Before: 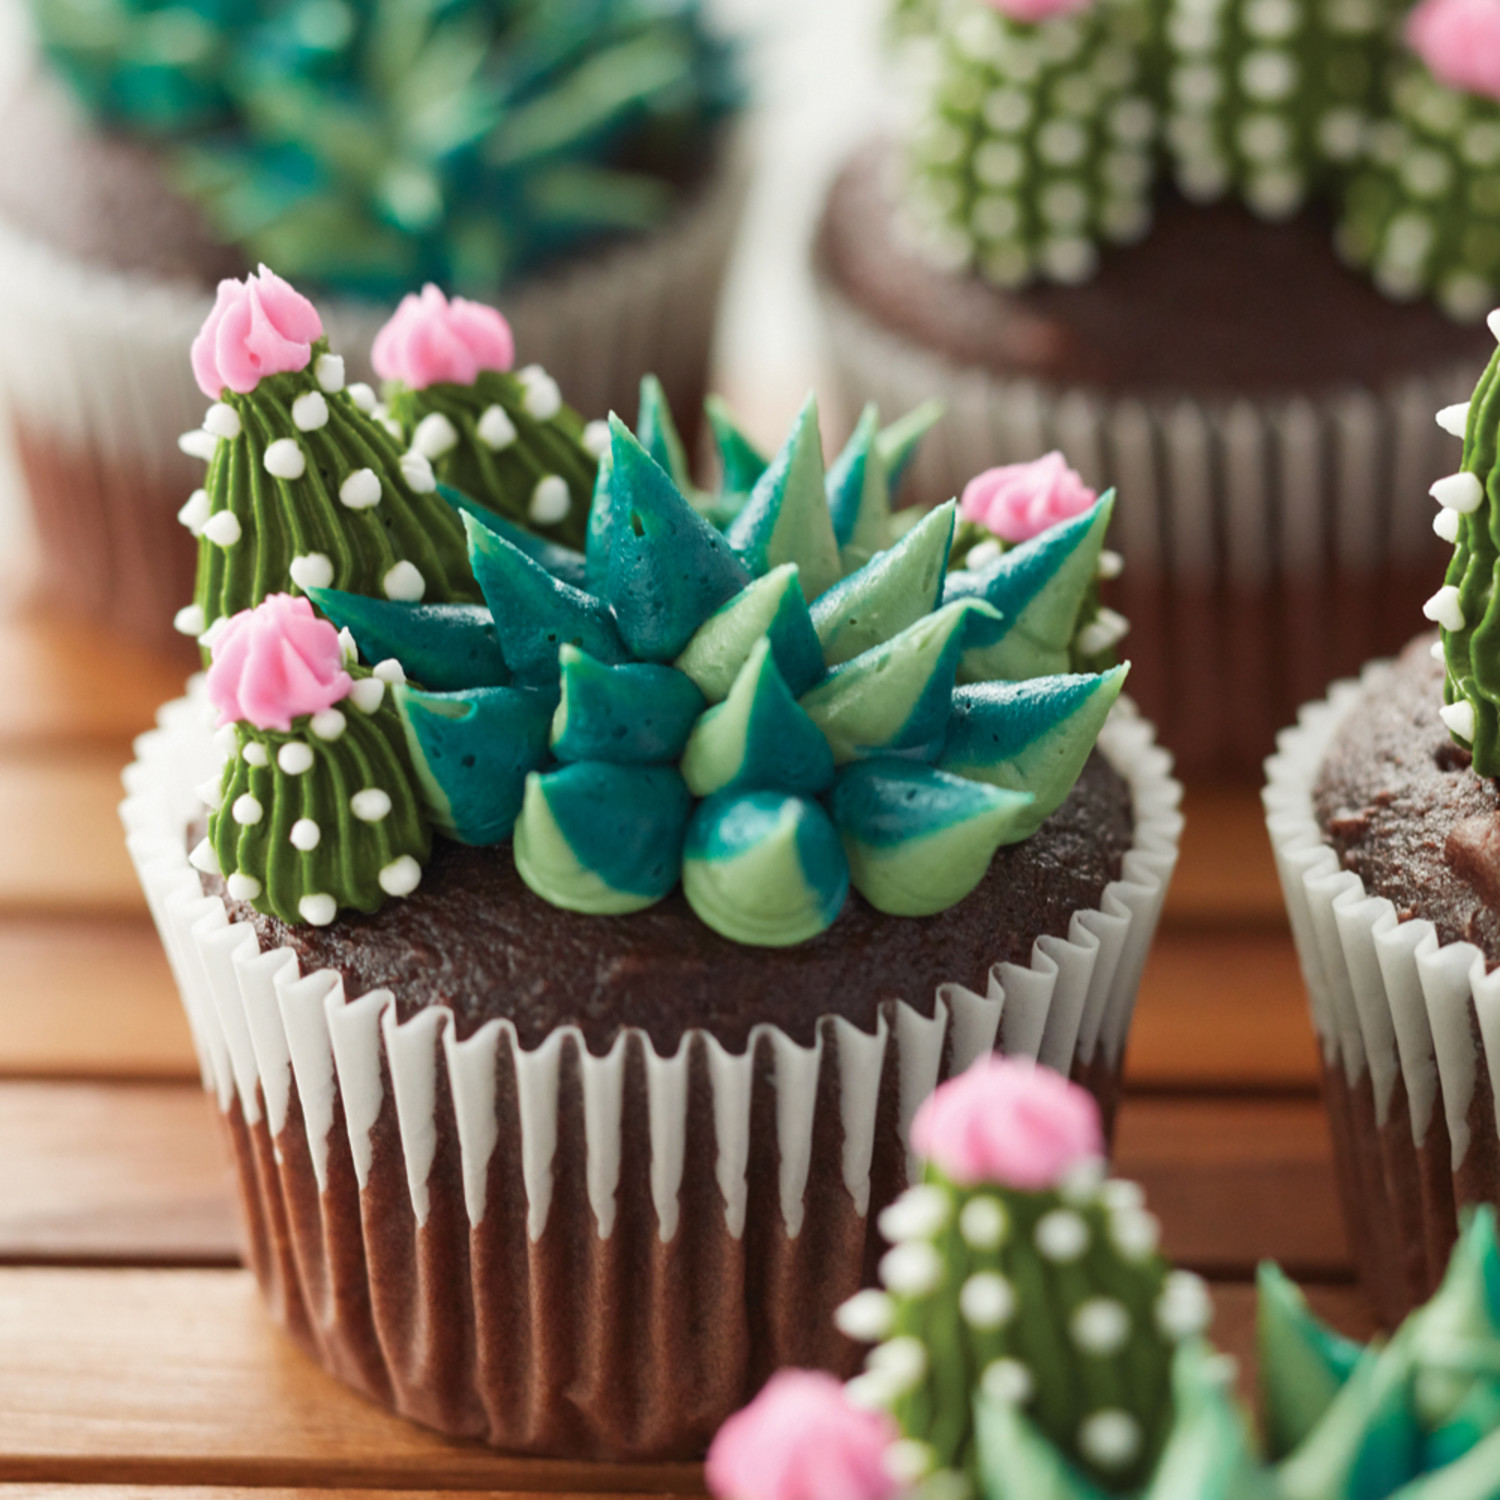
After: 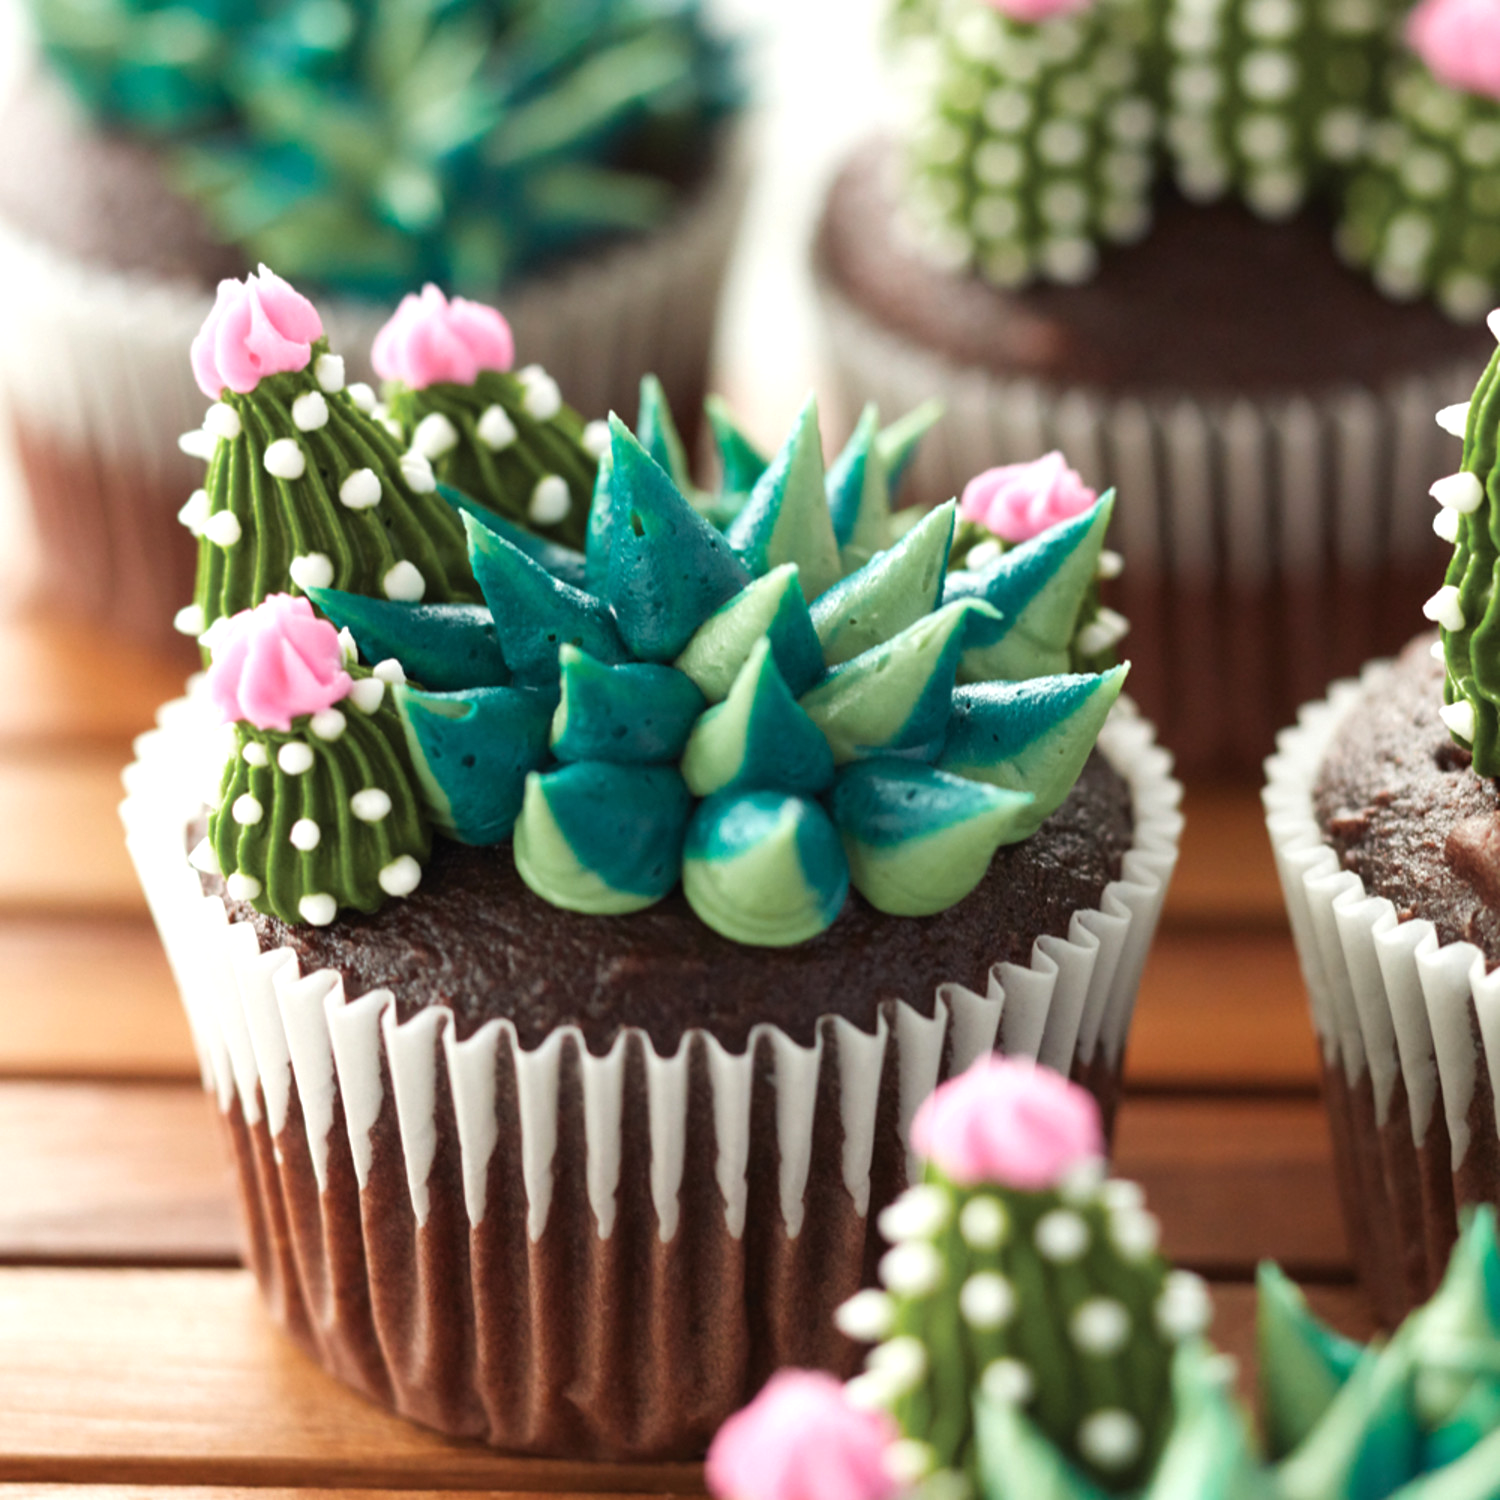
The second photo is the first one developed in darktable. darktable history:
tone equalizer: -8 EV -0.423 EV, -7 EV -0.355 EV, -6 EV -0.333 EV, -5 EV -0.252 EV, -3 EV 0.192 EV, -2 EV 0.308 EV, -1 EV 0.369 EV, +0 EV 0.446 EV
